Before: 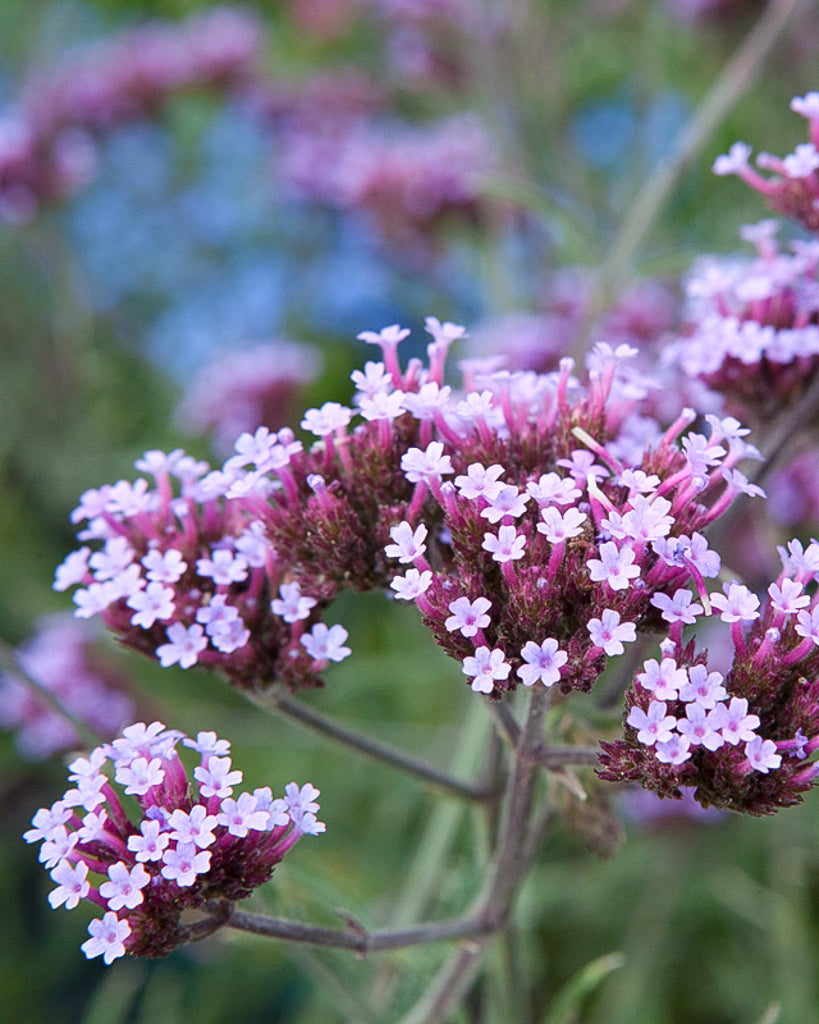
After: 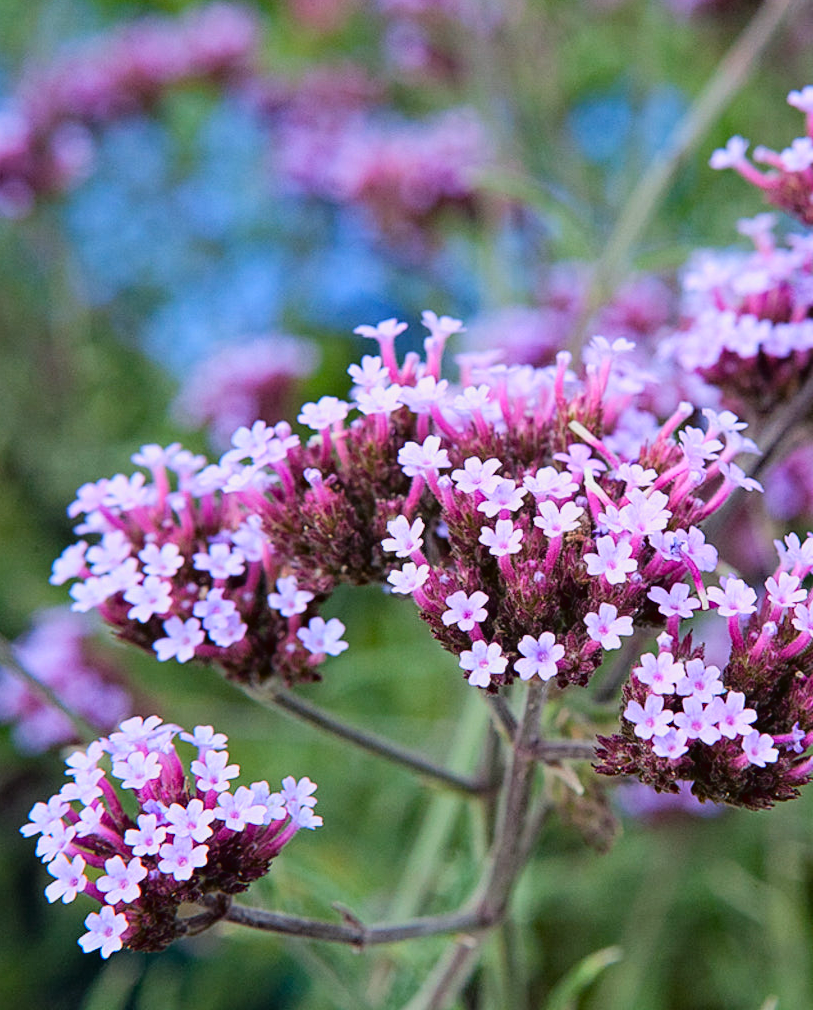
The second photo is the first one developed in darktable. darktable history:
crop: left 0.465%, top 0.646%, right 0.203%, bottom 0.629%
haze removal: strength 0.247, distance 0.25, adaptive false
tone curve: curves: ch0 [(0, 0.019) (0.066, 0.043) (0.189, 0.182) (0.368, 0.407) (0.501, 0.564) (0.677, 0.729) (0.851, 0.861) (0.997, 0.959)]; ch1 [(0, 0) (0.187, 0.121) (0.388, 0.346) (0.437, 0.409) (0.474, 0.472) (0.499, 0.501) (0.514, 0.515) (0.542, 0.557) (0.645, 0.686) (0.812, 0.856) (1, 1)]; ch2 [(0, 0) (0.246, 0.214) (0.421, 0.427) (0.459, 0.484) (0.5, 0.504) (0.518, 0.523) (0.529, 0.548) (0.56, 0.576) (0.607, 0.63) (0.744, 0.734) (0.867, 0.821) (0.993, 0.889)], color space Lab, linked channels, preserve colors none
